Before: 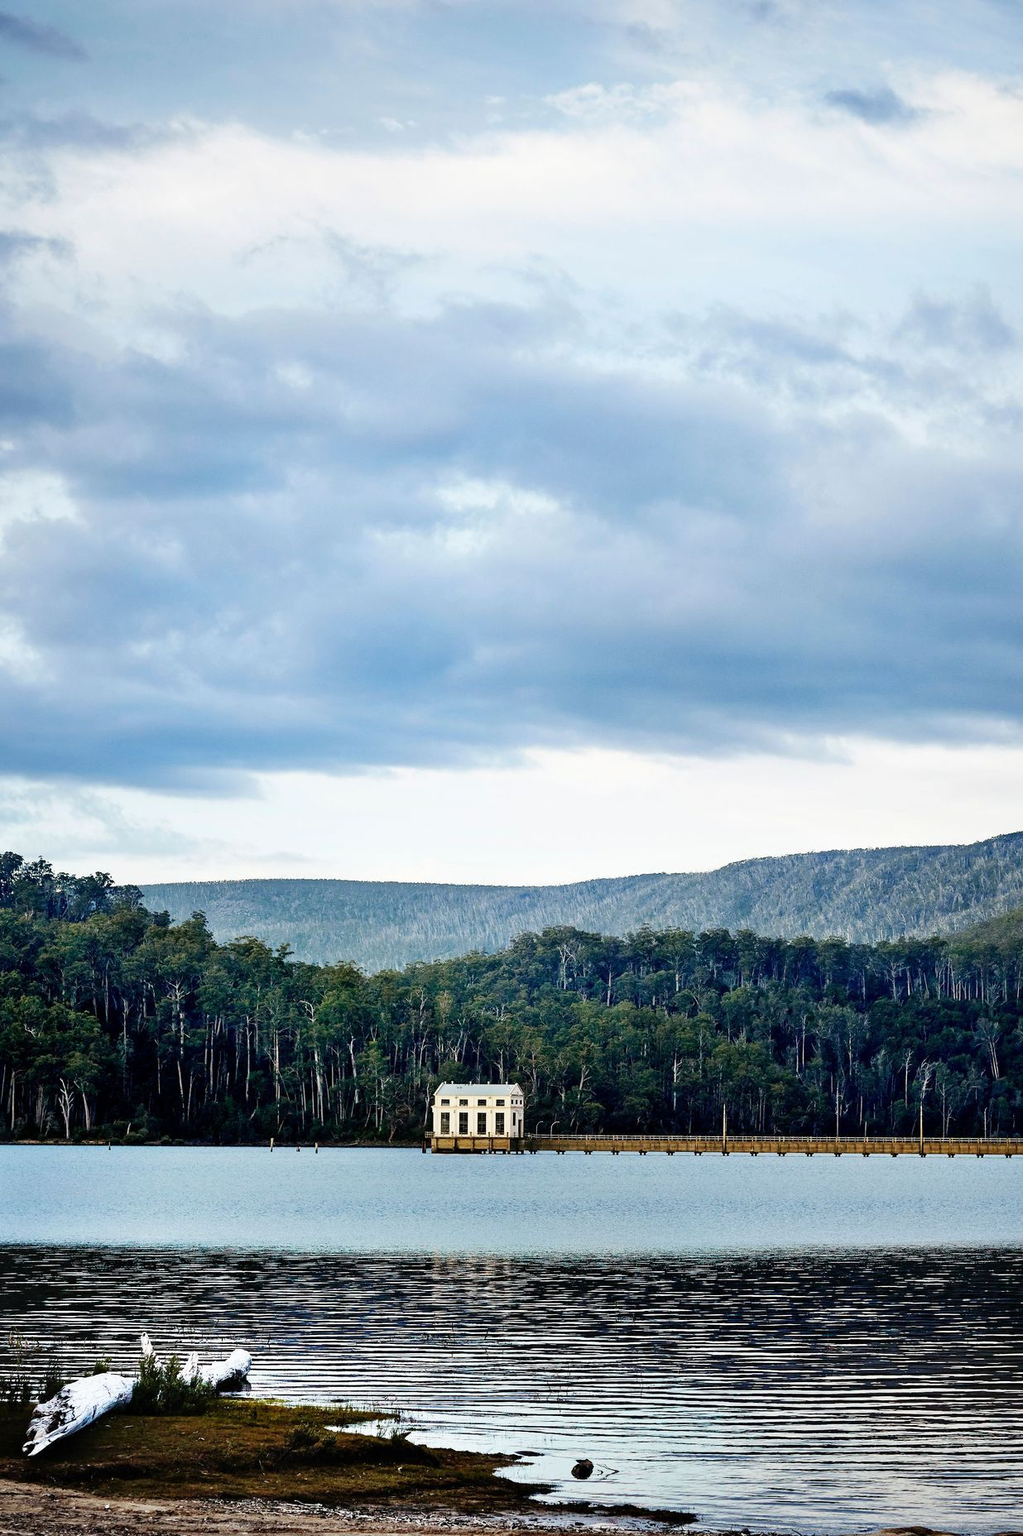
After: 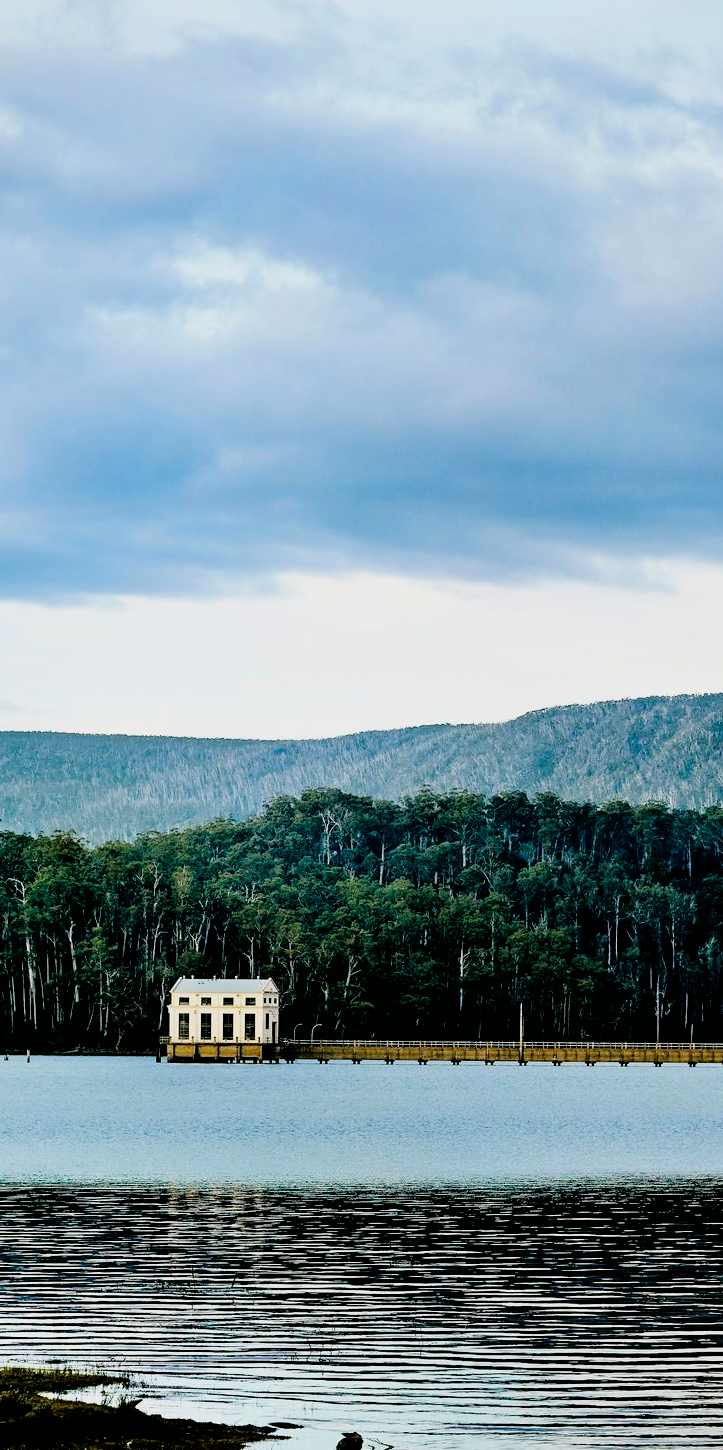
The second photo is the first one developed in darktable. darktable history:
crop and rotate: left 28.711%, top 17.84%, right 12.73%, bottom 4.006%
color balance rgb: shadows lift › chroma 11.381%, shadows lift › hue 130.65°, perceptual saturation grading › global saturation 12.582%, global vibrance 20%
filmic rgb: black relative exposure -3.89 EV, white relative exposure 3.15 EV, threshold 3.05 EV, structure ↔ texture 99.26%, hardness 2.87, enable highlight reconstruction true
